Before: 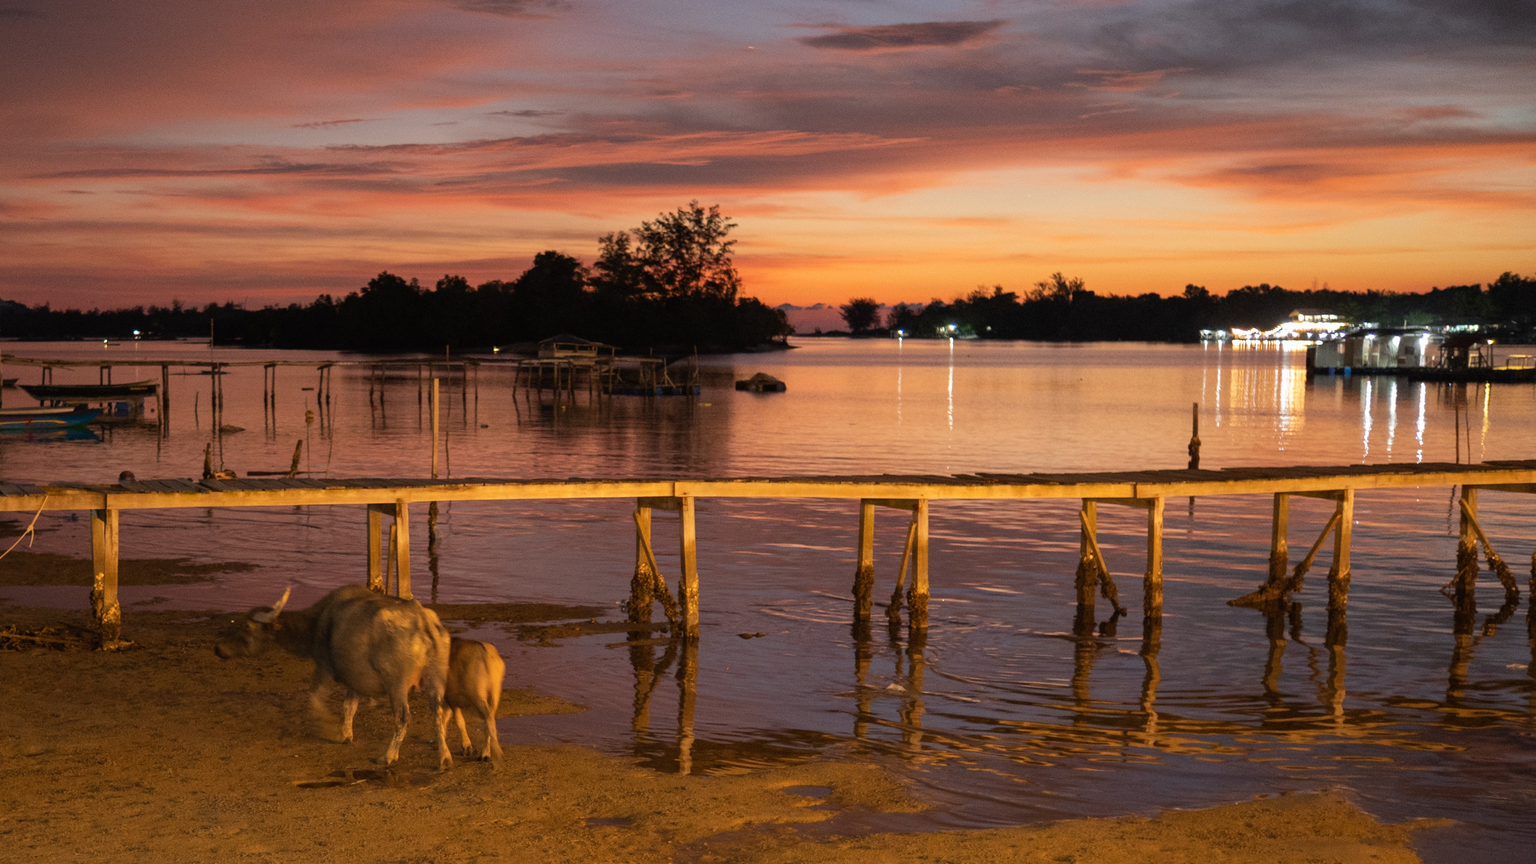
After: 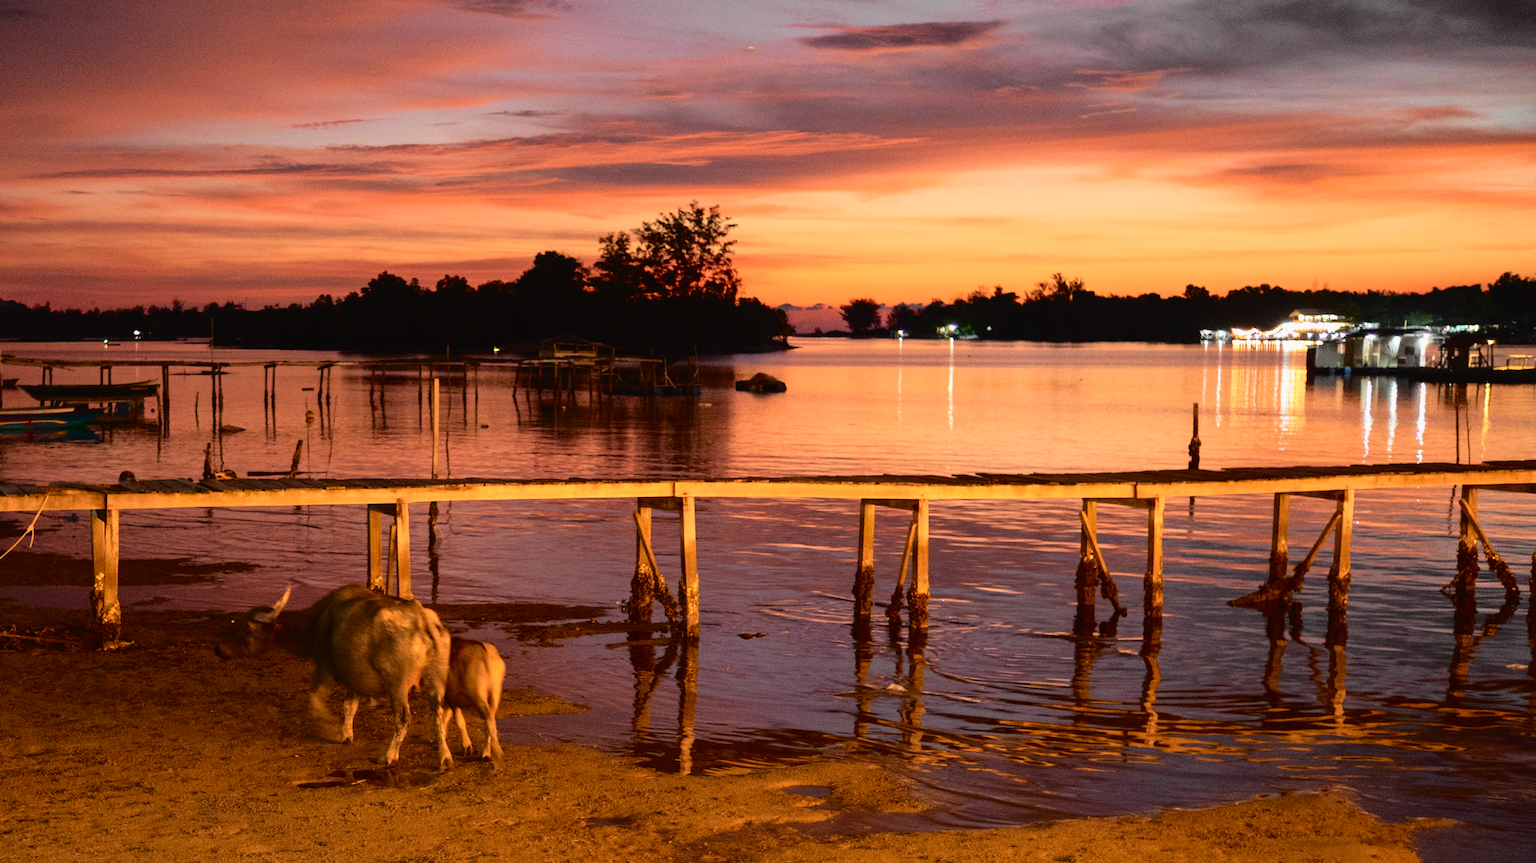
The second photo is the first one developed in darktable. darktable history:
tone curve: curves: ch0 [(0, 0.014) (0.17, 0.099) (0.392, 0.438) (0.725, 0.828) (0.872, 0.918) (1, 0.981)]; ch1 [(0, 0) (0.402, 0.36) (0.489, 0.491) (0.5, 0.503) (0.515, 0.52) (0.545, 0.574) (0.615, 0.662) (0.701, 0.725) (1, 1)]; ch2 [(0, 0) (0.42, 0.458) (0.485, 0.499) (0.503, 0.503) (0.531, 0.542) (0.561, 0.594) (0.644, 0.694) (0.717, 0.753) (1, 0.991)], color space Lab, independent channels, preserve colors none
